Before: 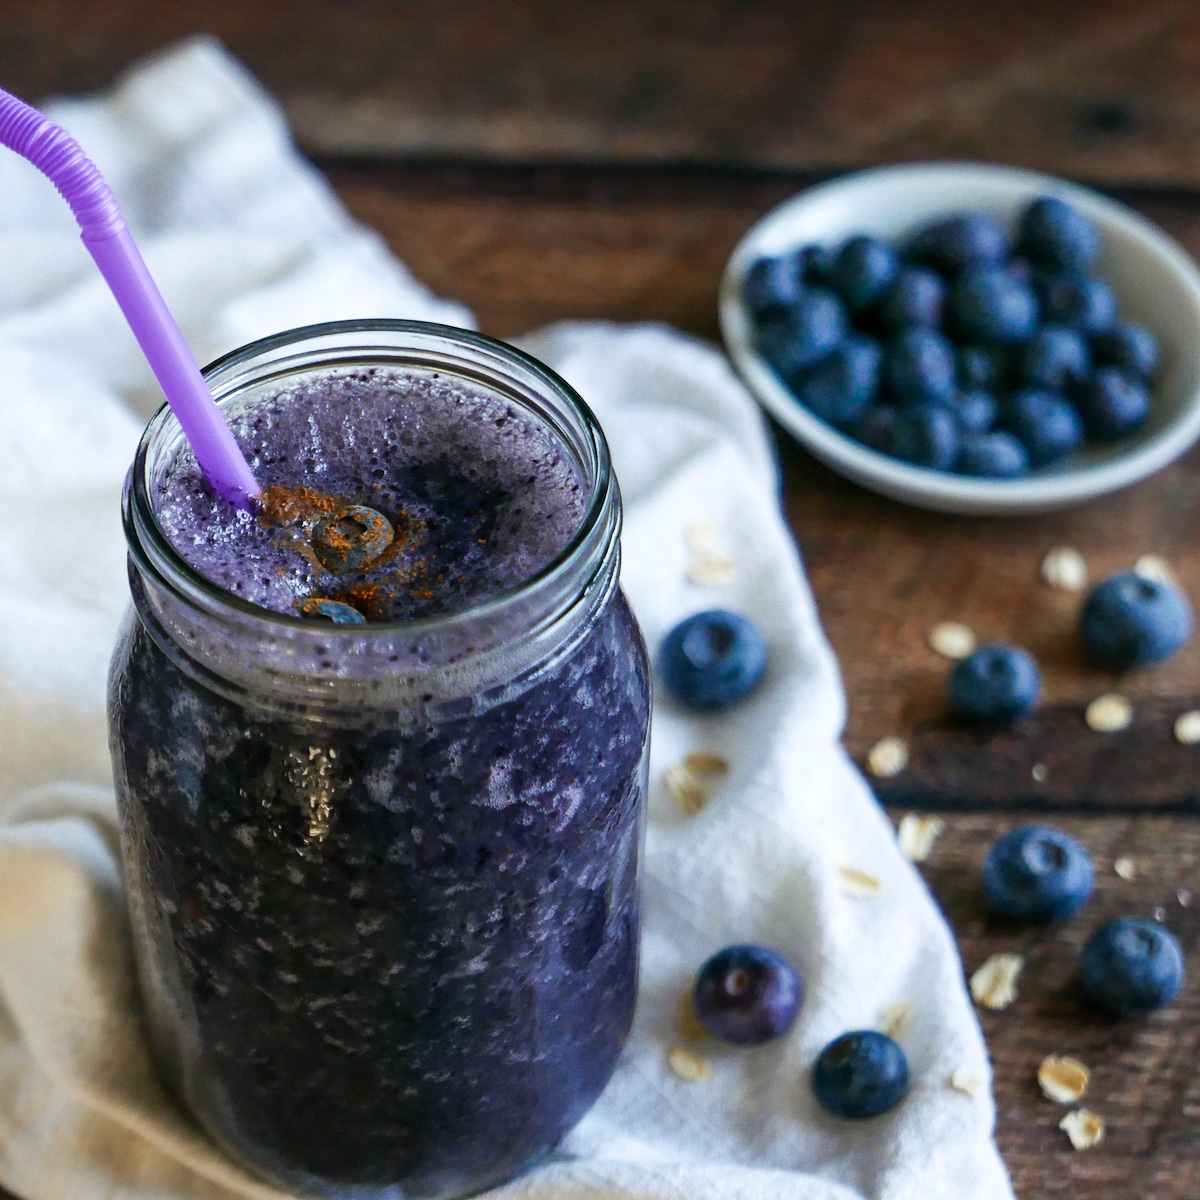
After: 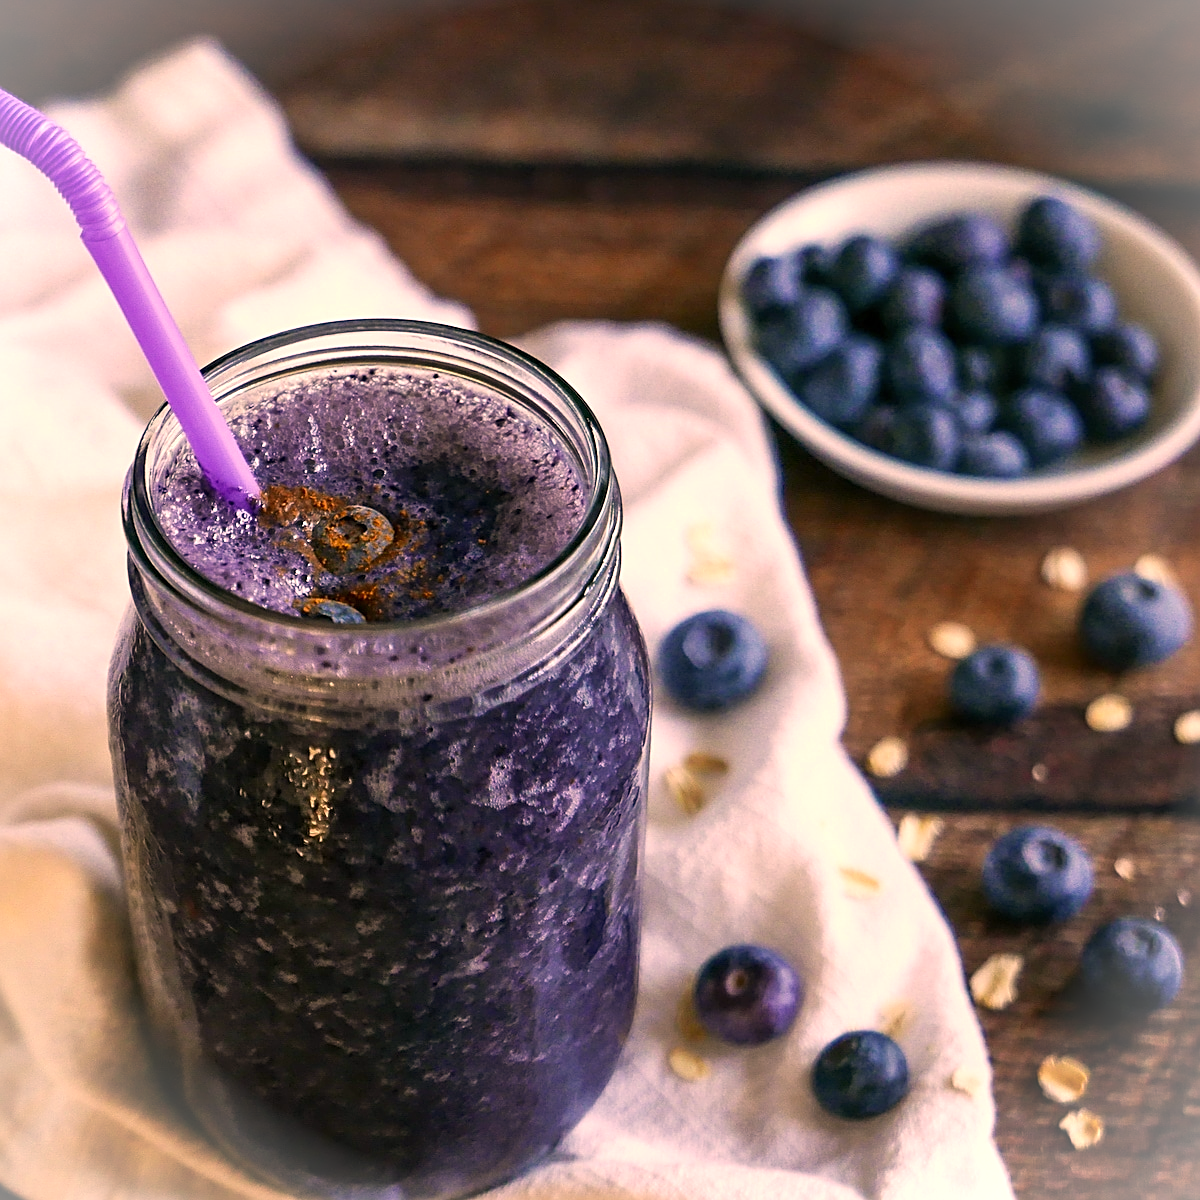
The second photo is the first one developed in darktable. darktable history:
color correction: highlights a* 21.88, highlights b* 22.25
exposure: exposure 0.217 EV, compensate highlight preservation false
vignetting: fall-off start 100%, brightness 0.3, saturation 0
sharpen: on, module defaults
